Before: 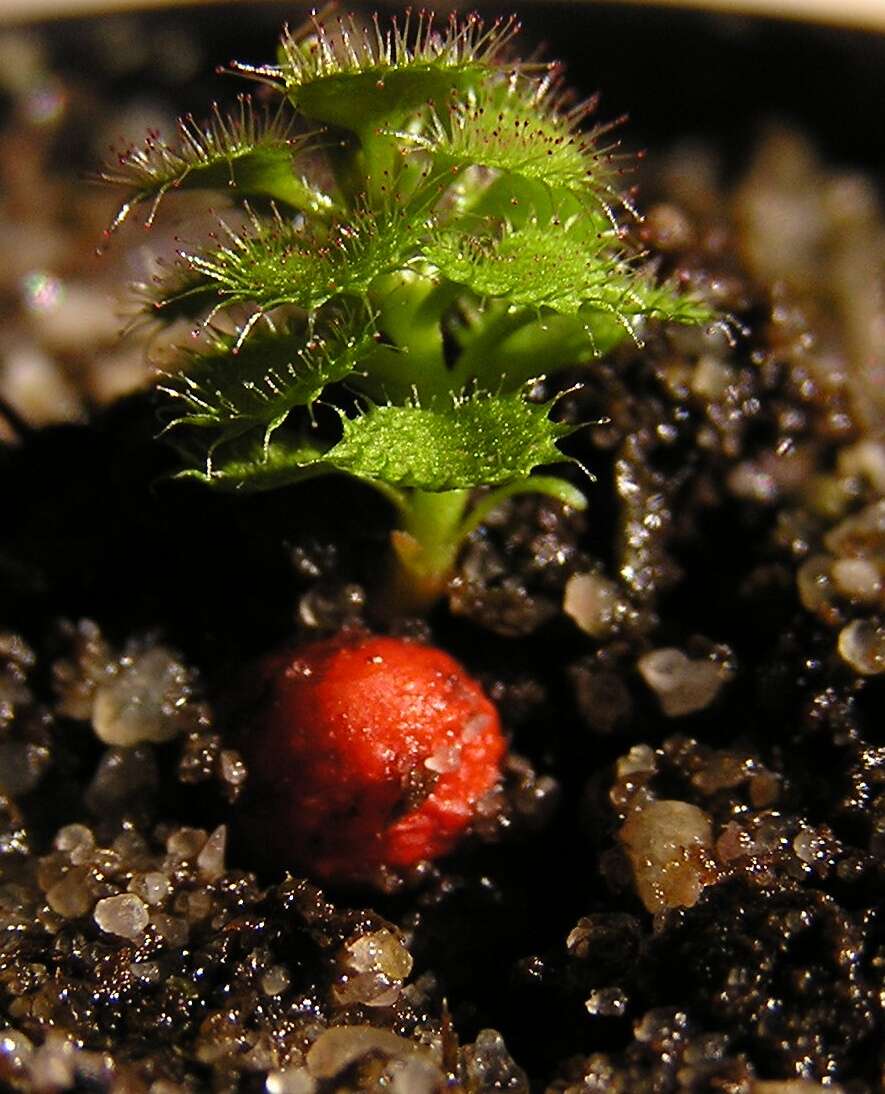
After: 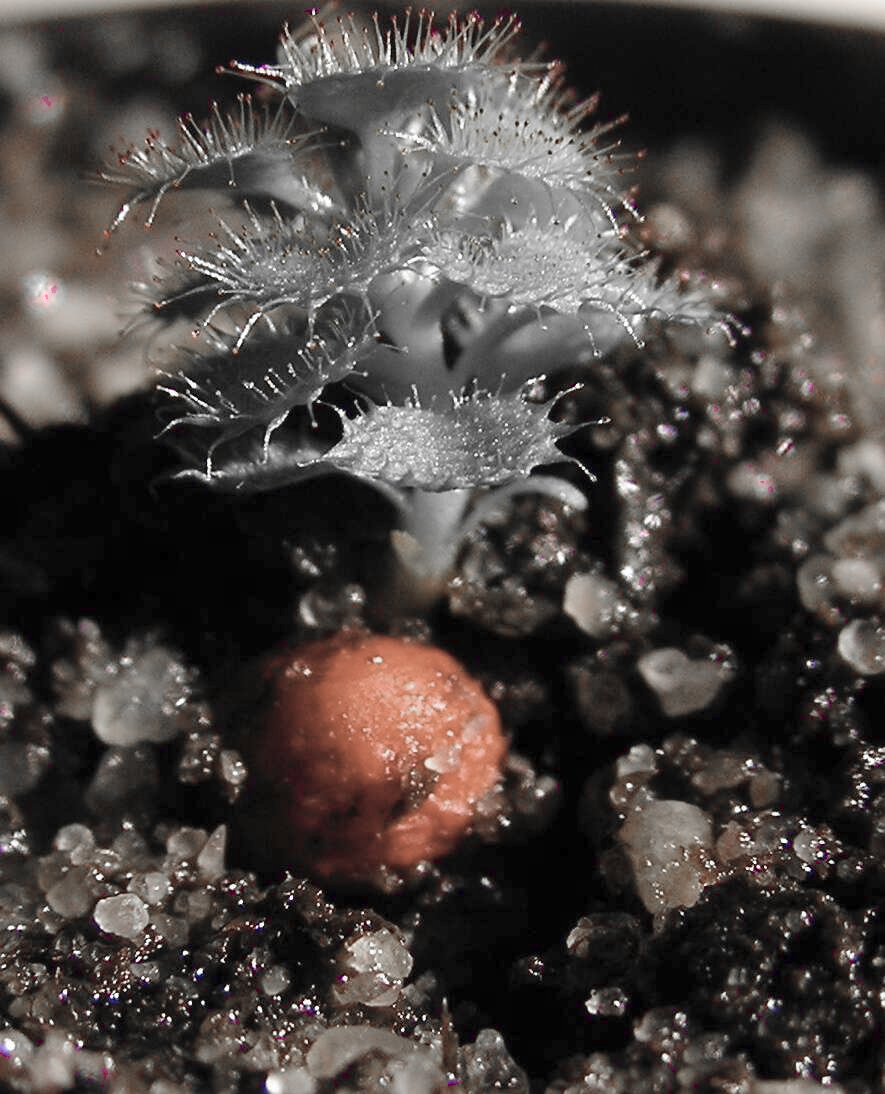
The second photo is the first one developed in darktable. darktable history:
color zones: curves: ch0 [(0, 0.278) (0.143, 0.5) (0.286, 0.5) (0.429, 0.5) (0.571, 0.5) (0.714, 0.5) (0.857, 0.5) (1, 0.5)]; ch1 [(0, 1) (0.143, 0.165) (0.286, 0) (0.429, 0) (0.571, 0) (0.714, 0) (0.857, 0.5) (1, 0.5)]; ch2 [(0, 0.508) (0.143, 0.5) (0.286, 0.5) (0.429, 0.5) (0.571, 0.5) (0.714, 0.5) (0.857, 0.5) (1, 0.5)]
levels: levels [0, 0.445, 1]
